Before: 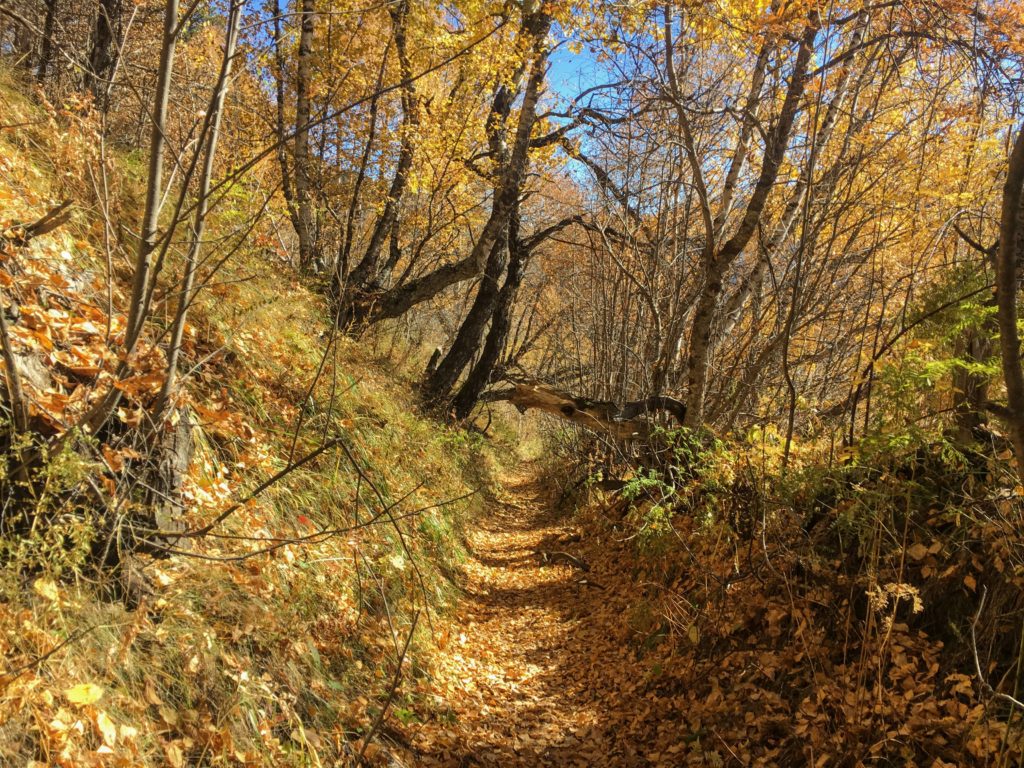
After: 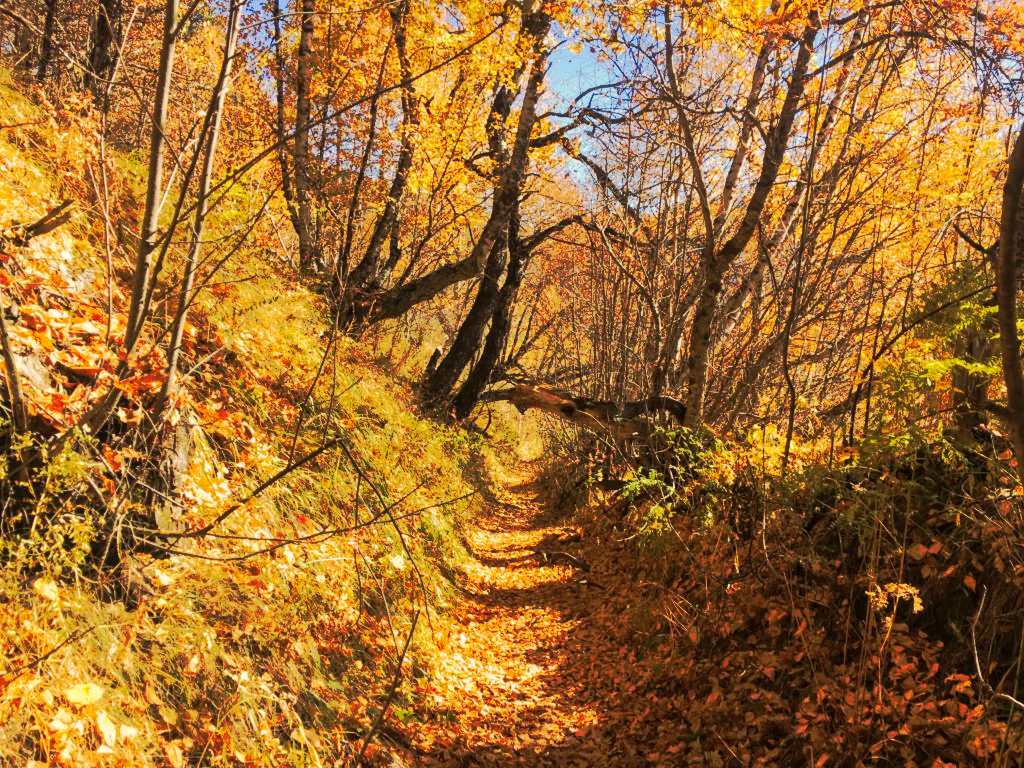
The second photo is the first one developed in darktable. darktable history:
tone curve: curves: ch0 [(0, 0) (0.003, 0.003) (0.011, 0.01) (0.025, 0.023) (0.044, 0.042) (0.069, 0.065) (0.1, 0.094) (0.136, 0.127) (0.177, 0.166) (0.224, 0.211) (0.277, 0.26) (0.335, 0.315) (0.399, 0.375) (0.468, 0.44) (0.543, 0.658) (0.623, 0.718) (0.709, 0.782) (0.801, 0.851) (0.898, 0.923) (1, 1)], preserve colors none
white balance: red 1.127, blue 0.943
